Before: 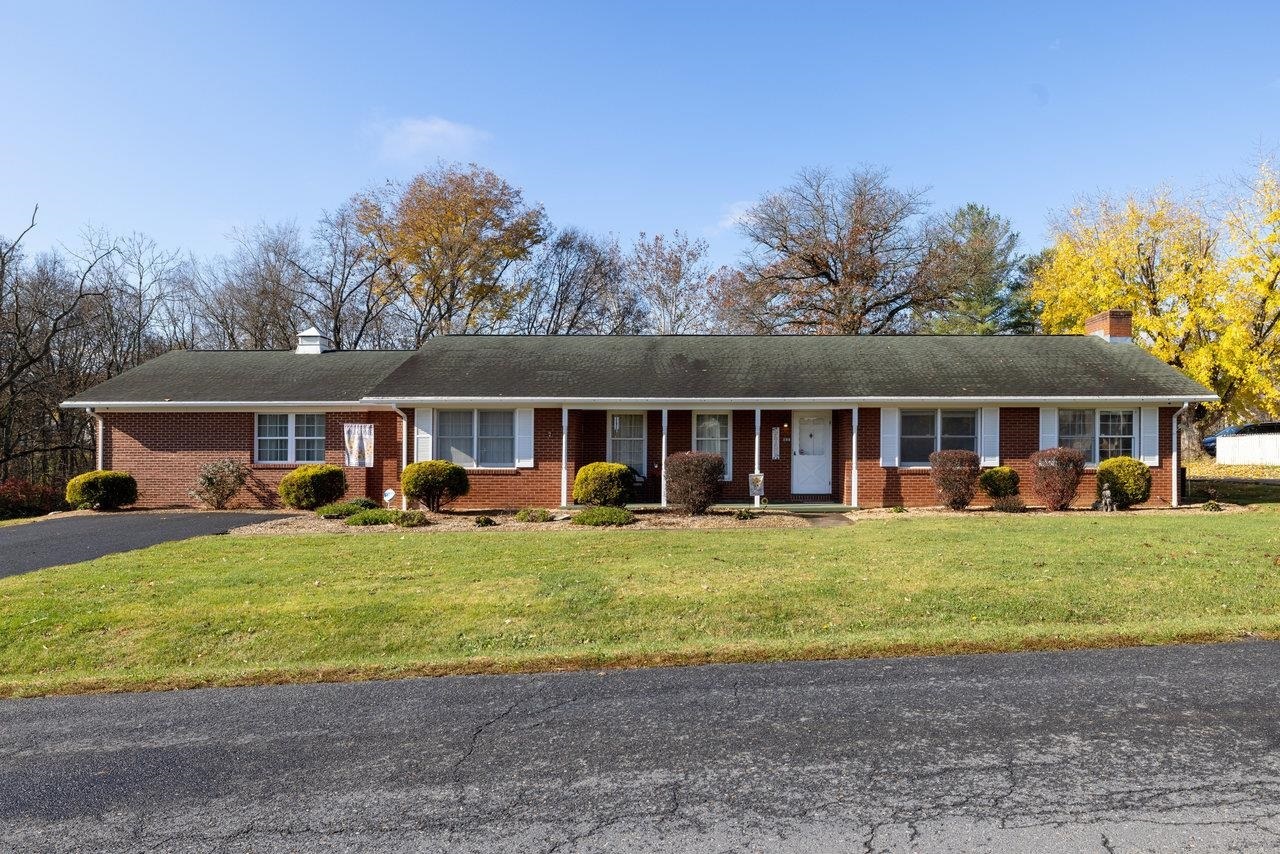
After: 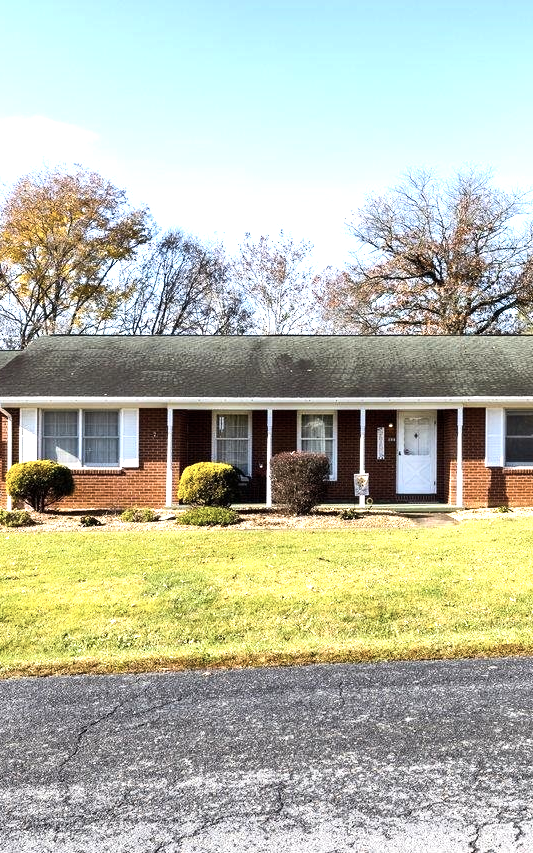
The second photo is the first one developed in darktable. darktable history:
crop: left 30.892%, right 27.423%
color balance rgb: power › luminance -3.862%, power › hue 142.61°, perceptual saturation grading › global saturation 19.608%, perceptual brilliance grading › global brilliance 29.29%, perceptual brilliance grading › highlights 12.502%, perceptual brilliance grading › mid-tones 23.609%, global vibrance 23.73%
contrast brightness saturation: contrast 0.099, saturation -0.374
